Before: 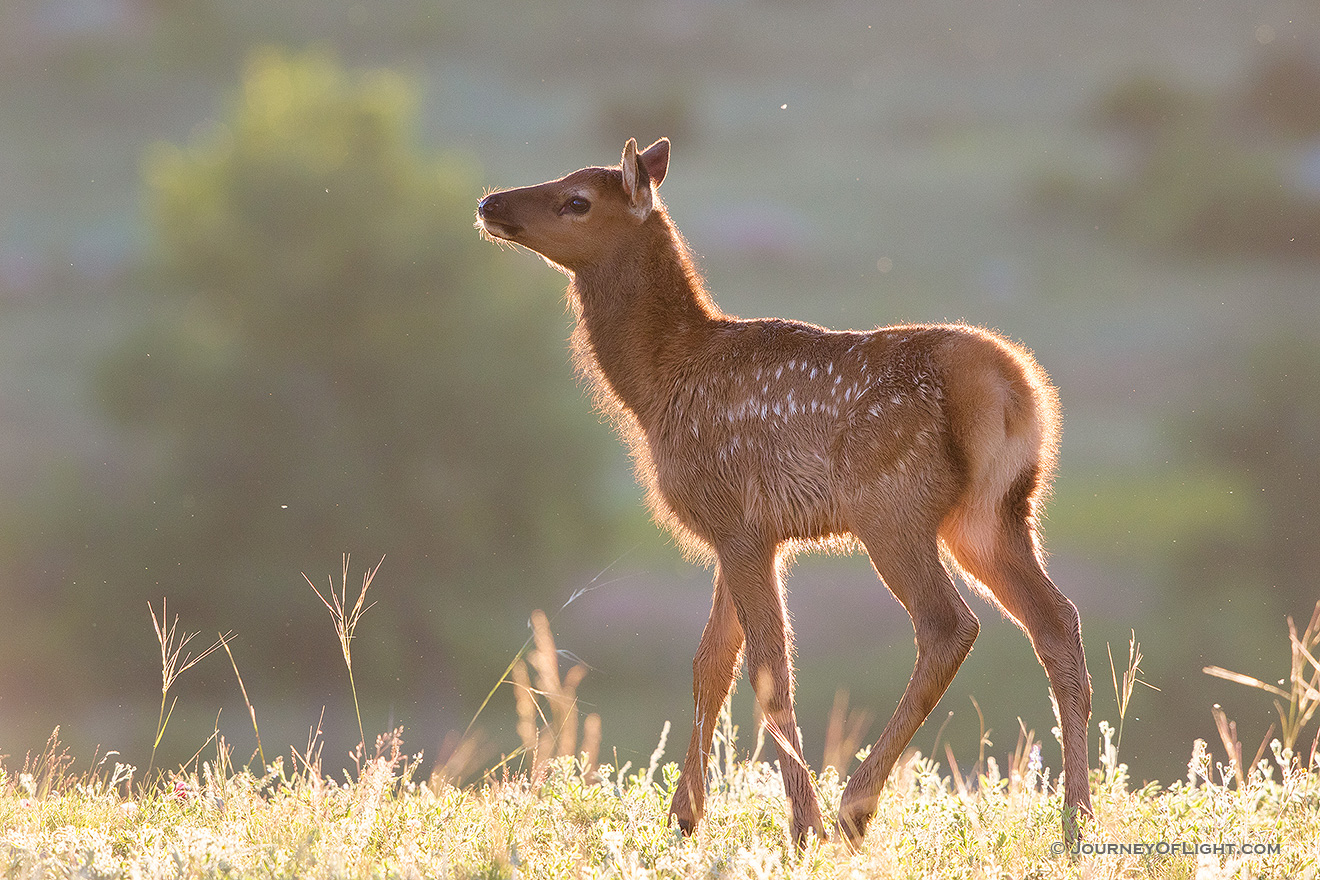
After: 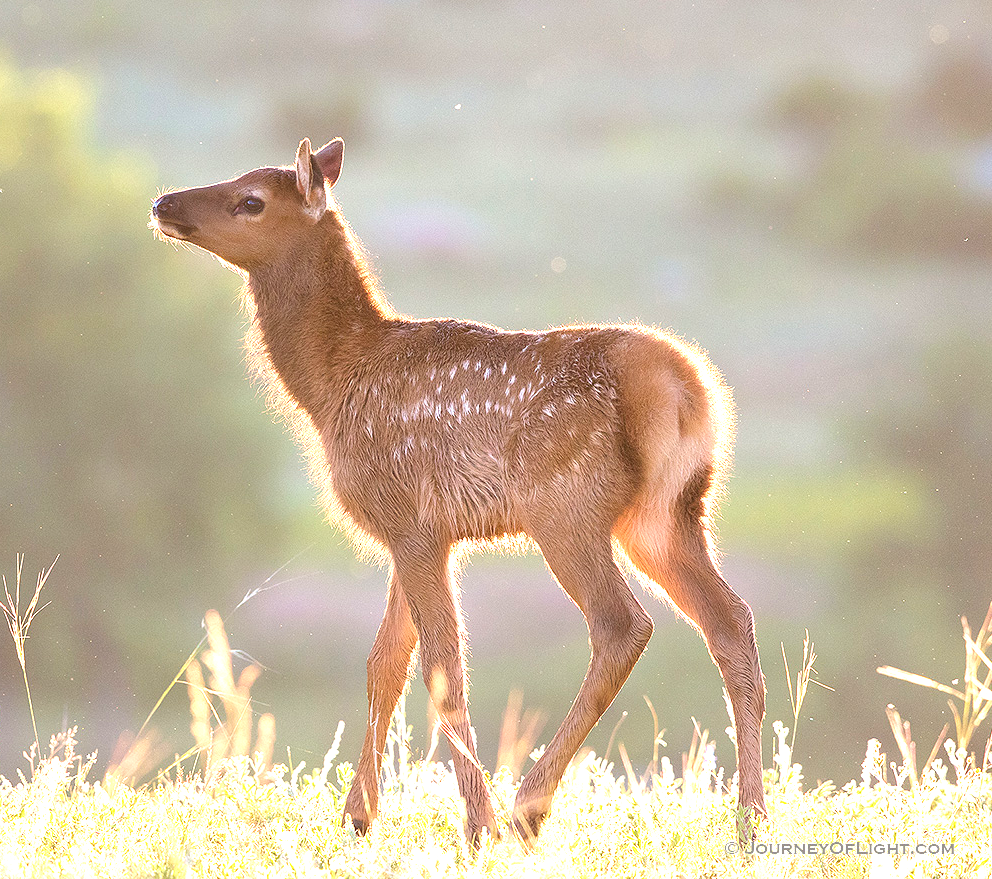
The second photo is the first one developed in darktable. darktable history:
crop and rotate: left 24.846%
exposure: black level correction 0, exposure 1.1 EV, compensate highlight preservation false
